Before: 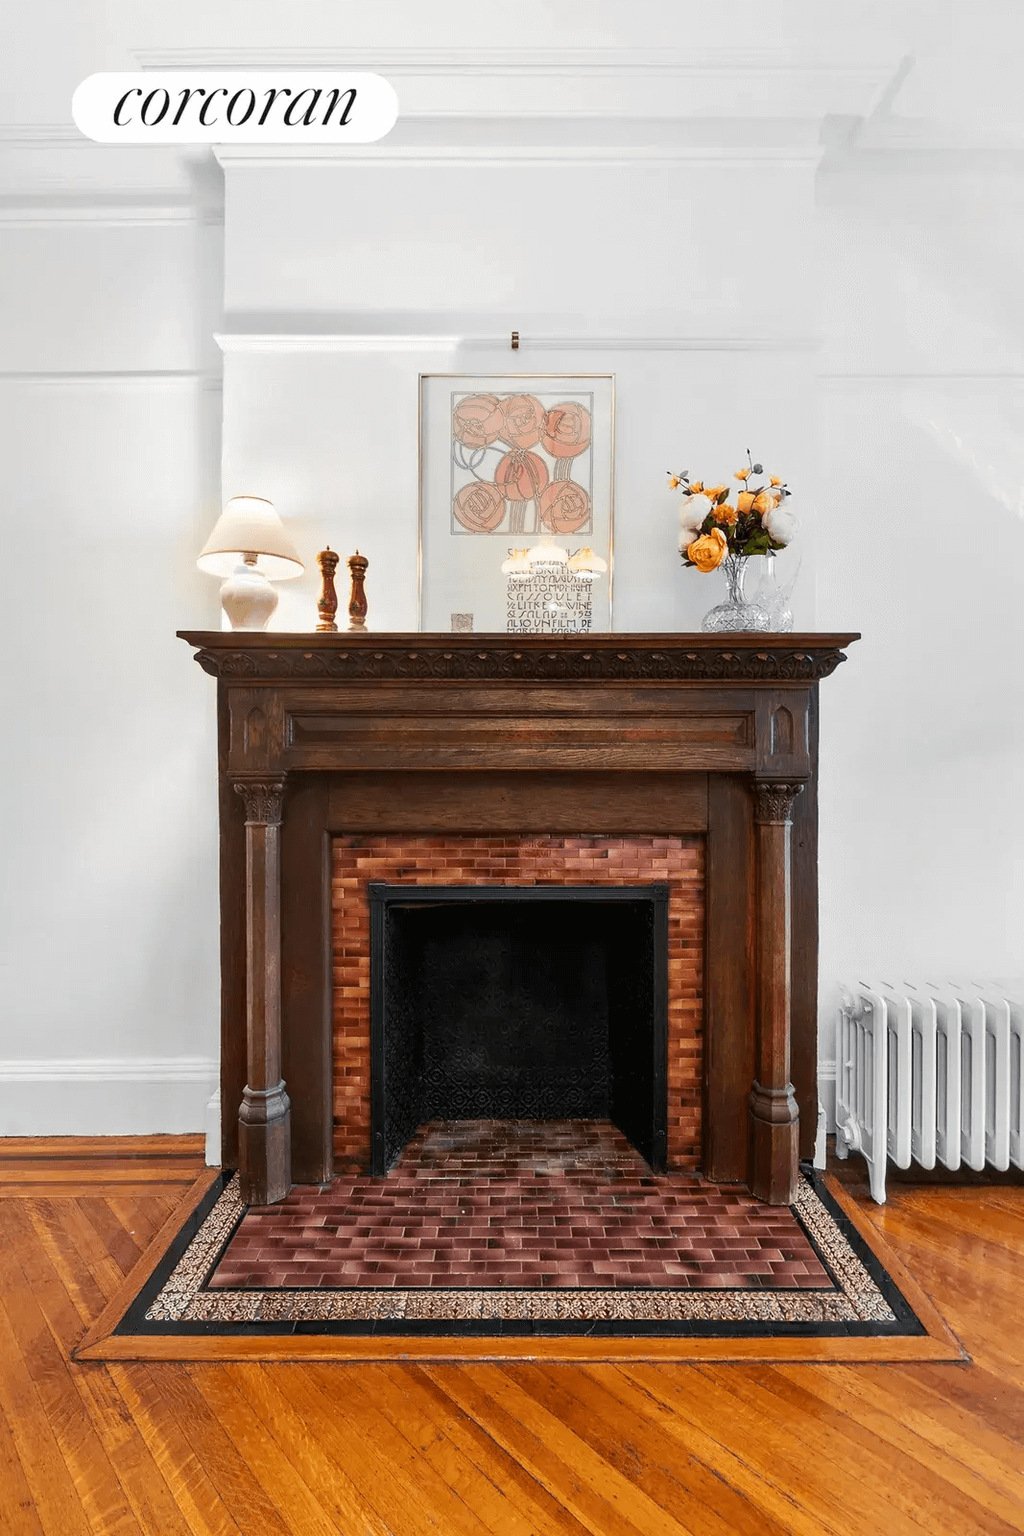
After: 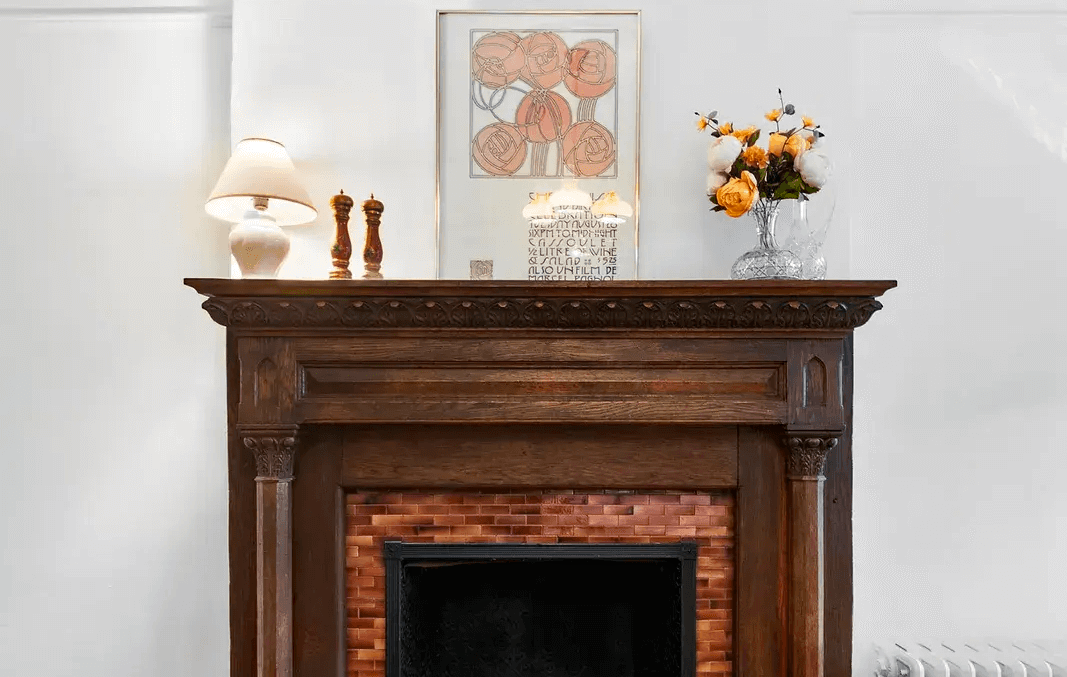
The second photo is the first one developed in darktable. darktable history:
crop and rotate: top 23.699%, bottom 33.958%
haze removal: compatibility mode true
